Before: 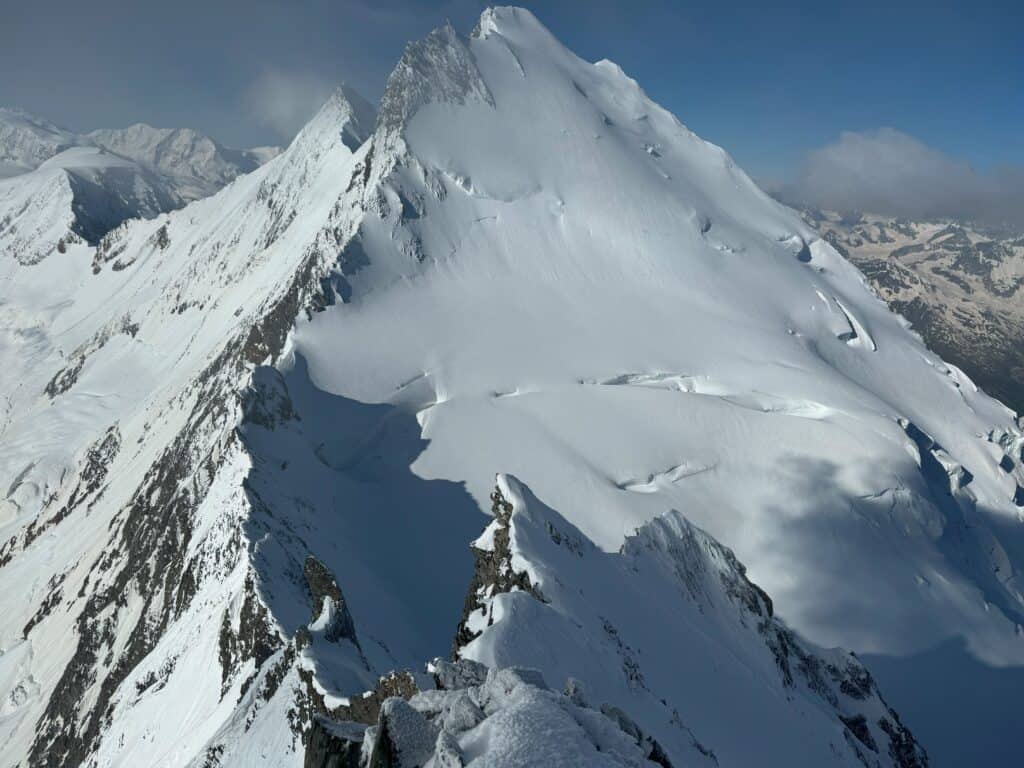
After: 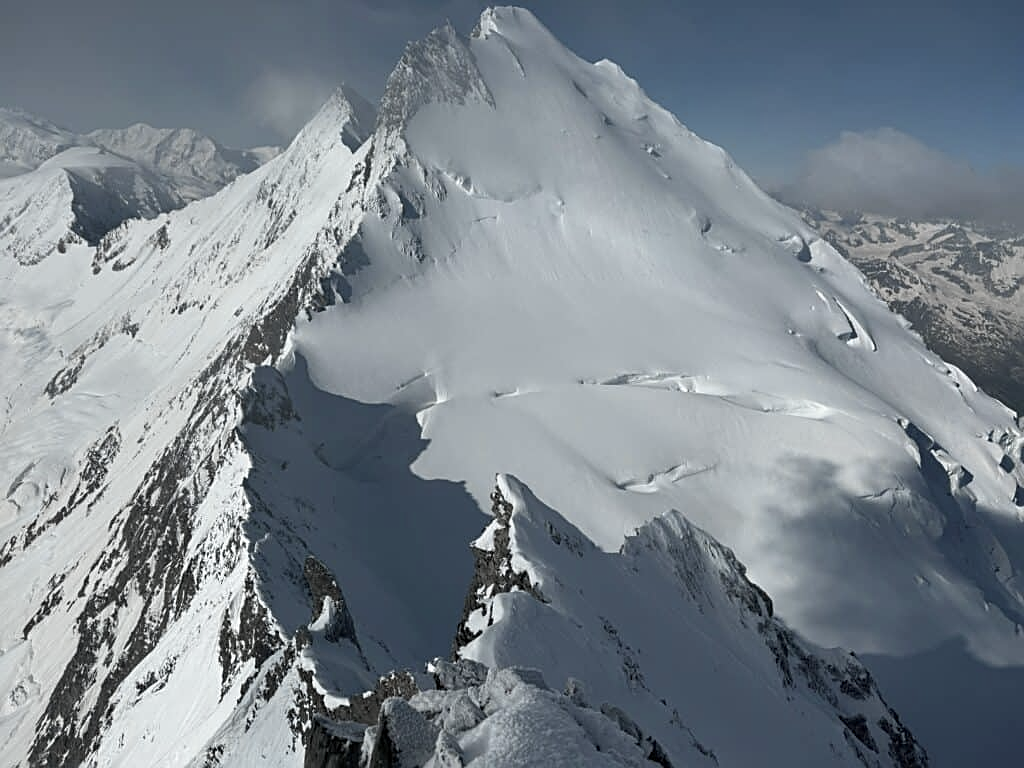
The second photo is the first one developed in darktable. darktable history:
sharpen: on, module defaults
color zones: curves: ch1 [(0.238, 0.163) (0.476, 0.2) (0.733, 0.322) (0.848, 0.134)]
